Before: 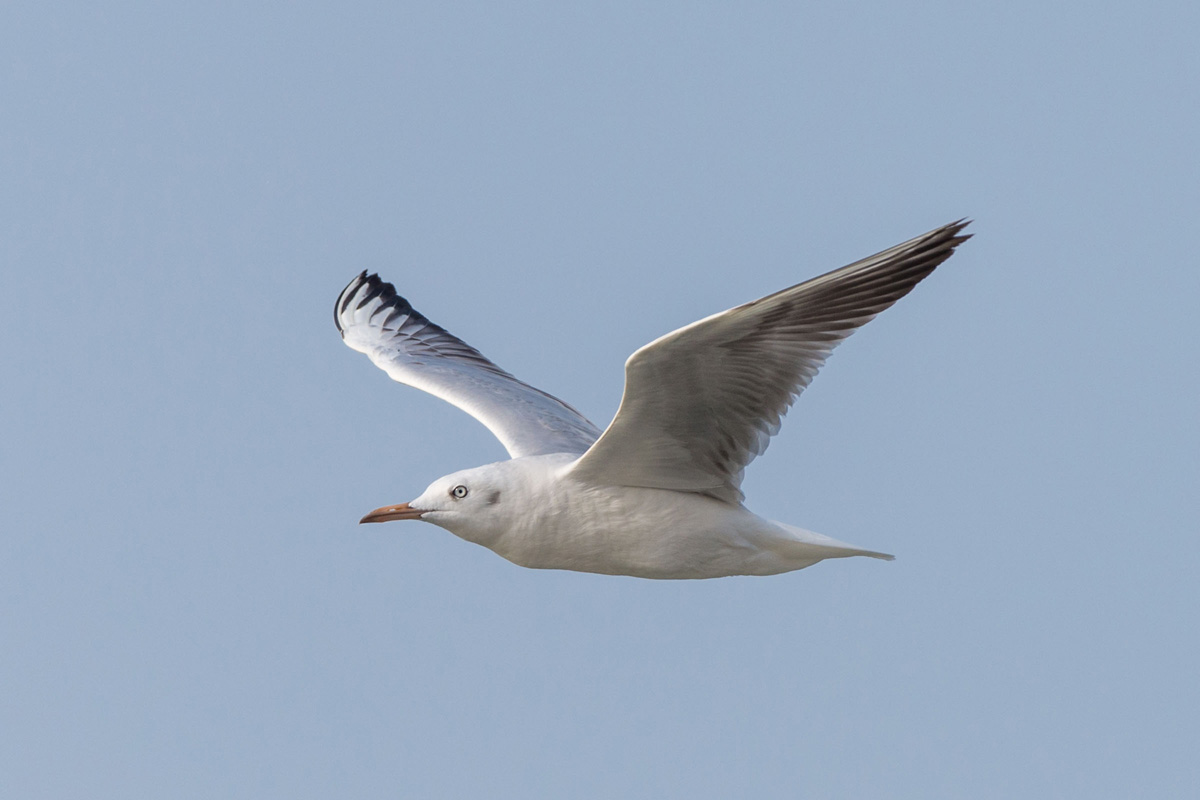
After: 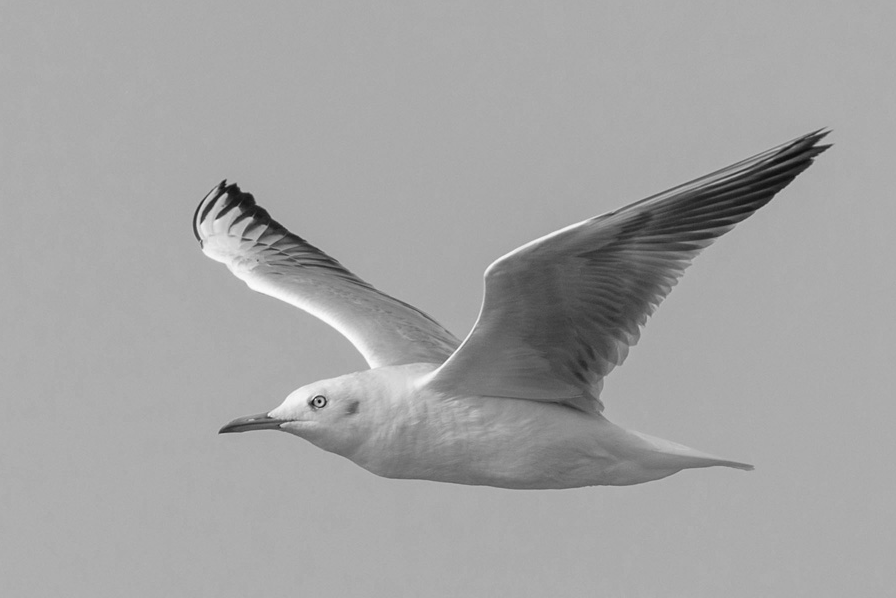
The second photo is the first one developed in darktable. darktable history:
crop and rotate: left 11.831%, top 11.346%, right 13.429%, bottom 13.899%
monochrome: a 1.94, b -0.638
